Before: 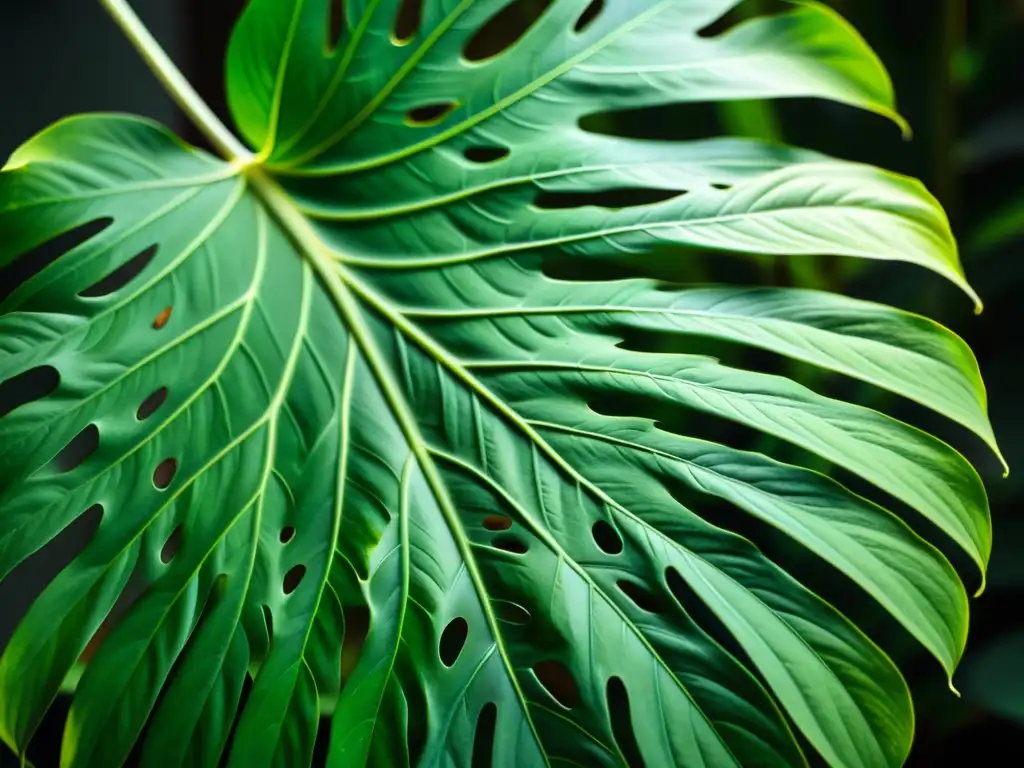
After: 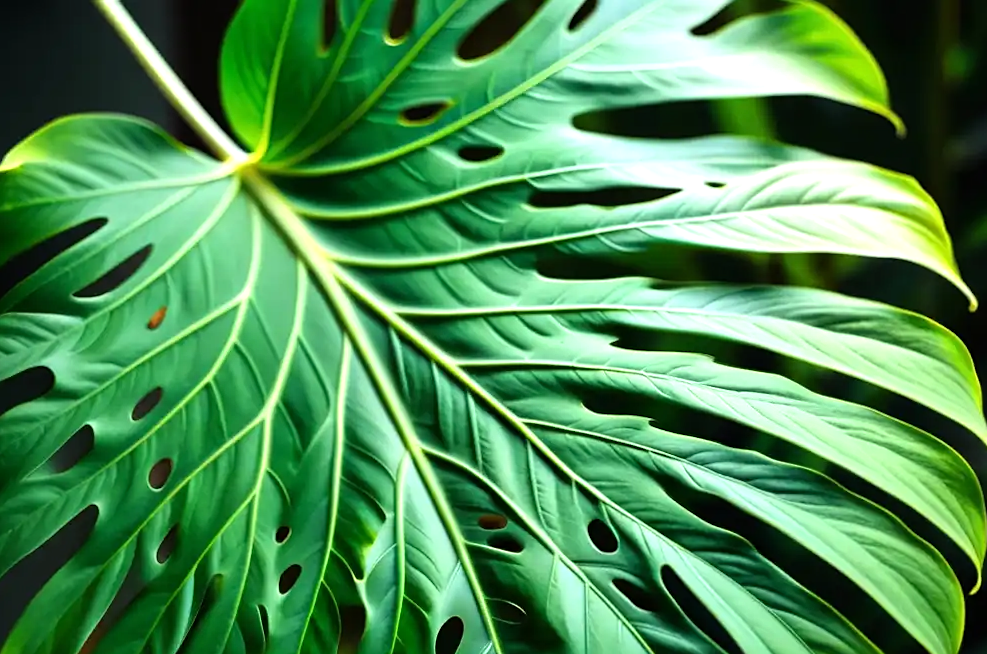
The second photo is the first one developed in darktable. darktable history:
tone equalizer: -8 EV -0.417 EV, -7 EV -0.391 EV, -6 EV -0.364 EV, -5 EV -0.191 EV, -3 EV 0.221 EV, -2 EV 0.322 EV, -1 EV 0.407 EV, +0 EV 0.427 EV
crop and rotate: angle 0.208°, left 0.26%, right 2.834%, bottom 14.306%
sharpen: amount 0.2
color zones: curves: ch0 [(0.068, 0.464) (0.25, 0.5) (0.48, 0.508) (0.75, 0.536) (0.886, 0.476) (0.967, 0.456)]; ch1 [(0.066, 0.456) (0.25, 0.5) (0.616, 0.508) (0.746, 0.56) (0.934, 0.444)]
